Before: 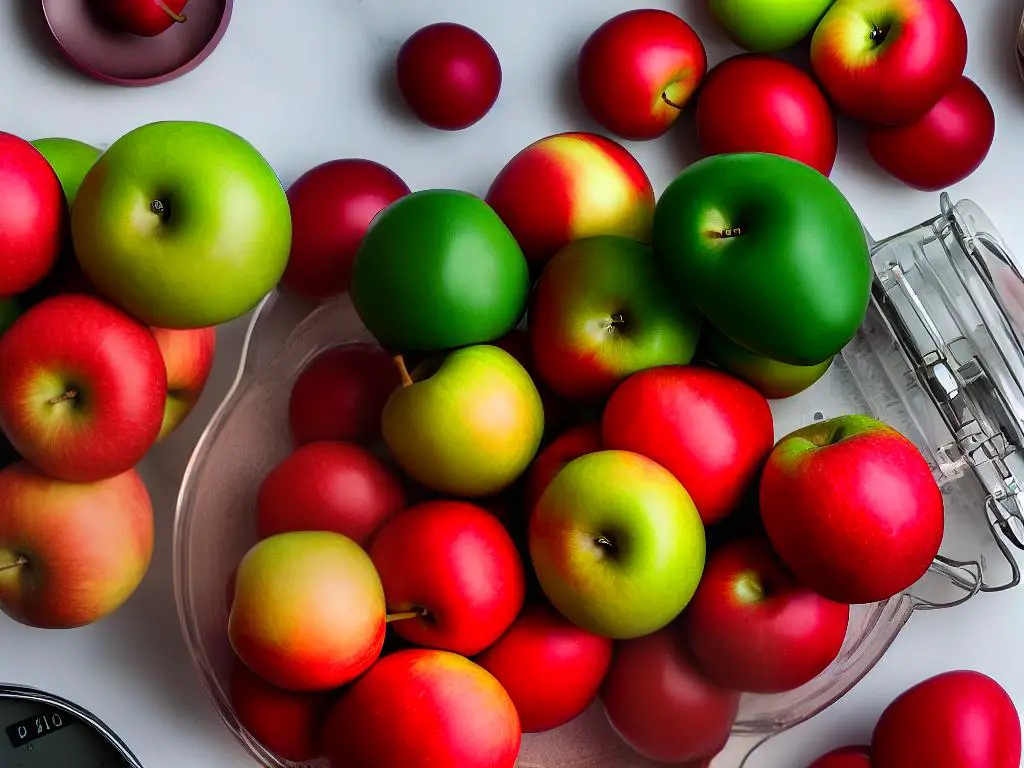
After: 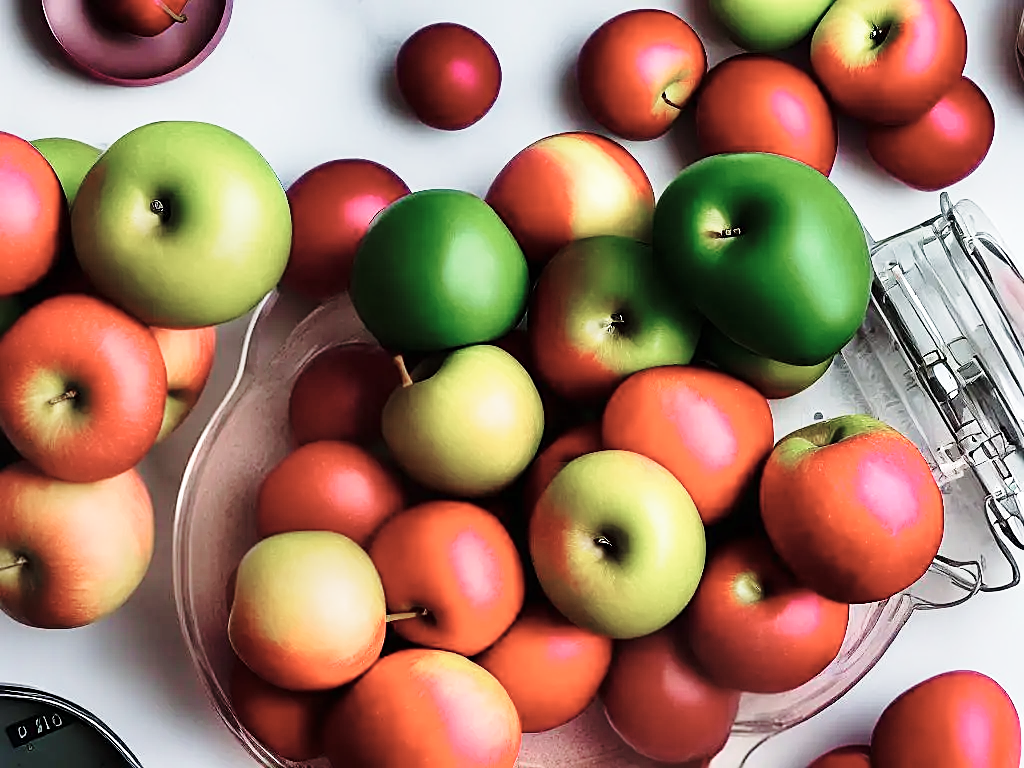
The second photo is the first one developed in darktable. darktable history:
sharpen: on, module defaults
base curve: curves: ch0 [(0, 0) (0.028, 0.03) (0.121, 0.232) (0.46, 0.748) (0.859, 0.968) (1, 1)], preserve colors none
color zones: curves: ch0 [(0, 0.559) (0.153, 0.551) (0.229, 0.5) (0.429, 0.5) (0.571, 0.5) (0.714, 0.5) (0.857, 0.5) (1, 0.559)]; ch1 [(0, 0.417) (0.112, 0.336) (0.213, 0.26) (0.429, 0.34) (0.571, 0.35) (0.683, 0.331) (0.857, 0.344) (1, 0.417)]
velvia: on, module defaults
